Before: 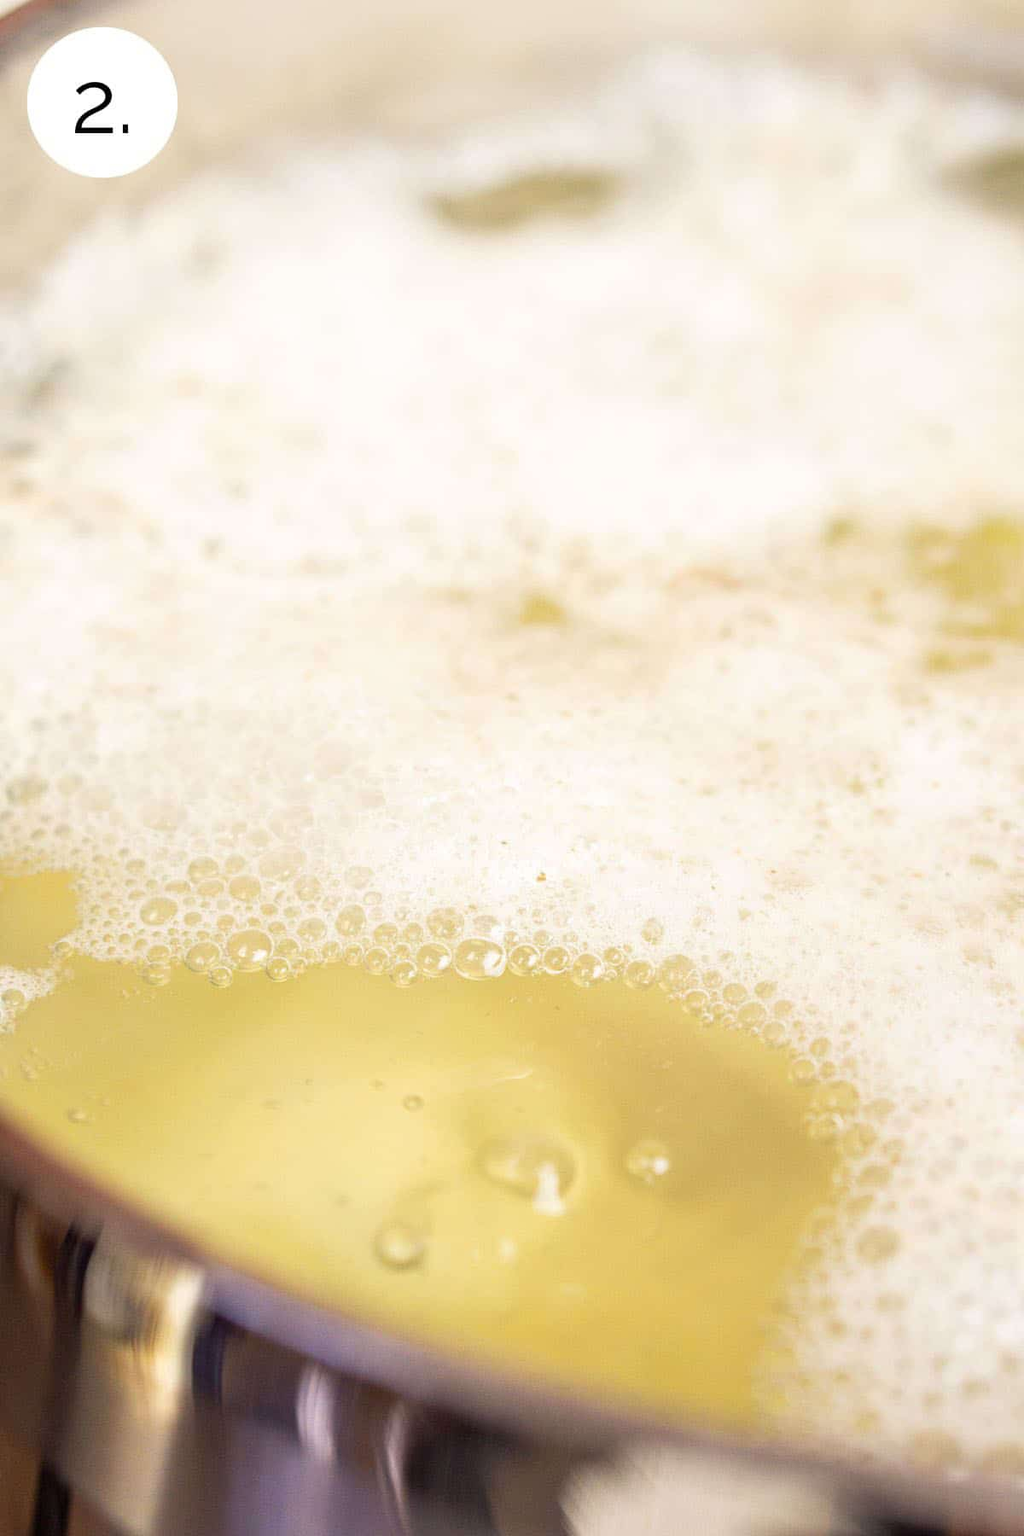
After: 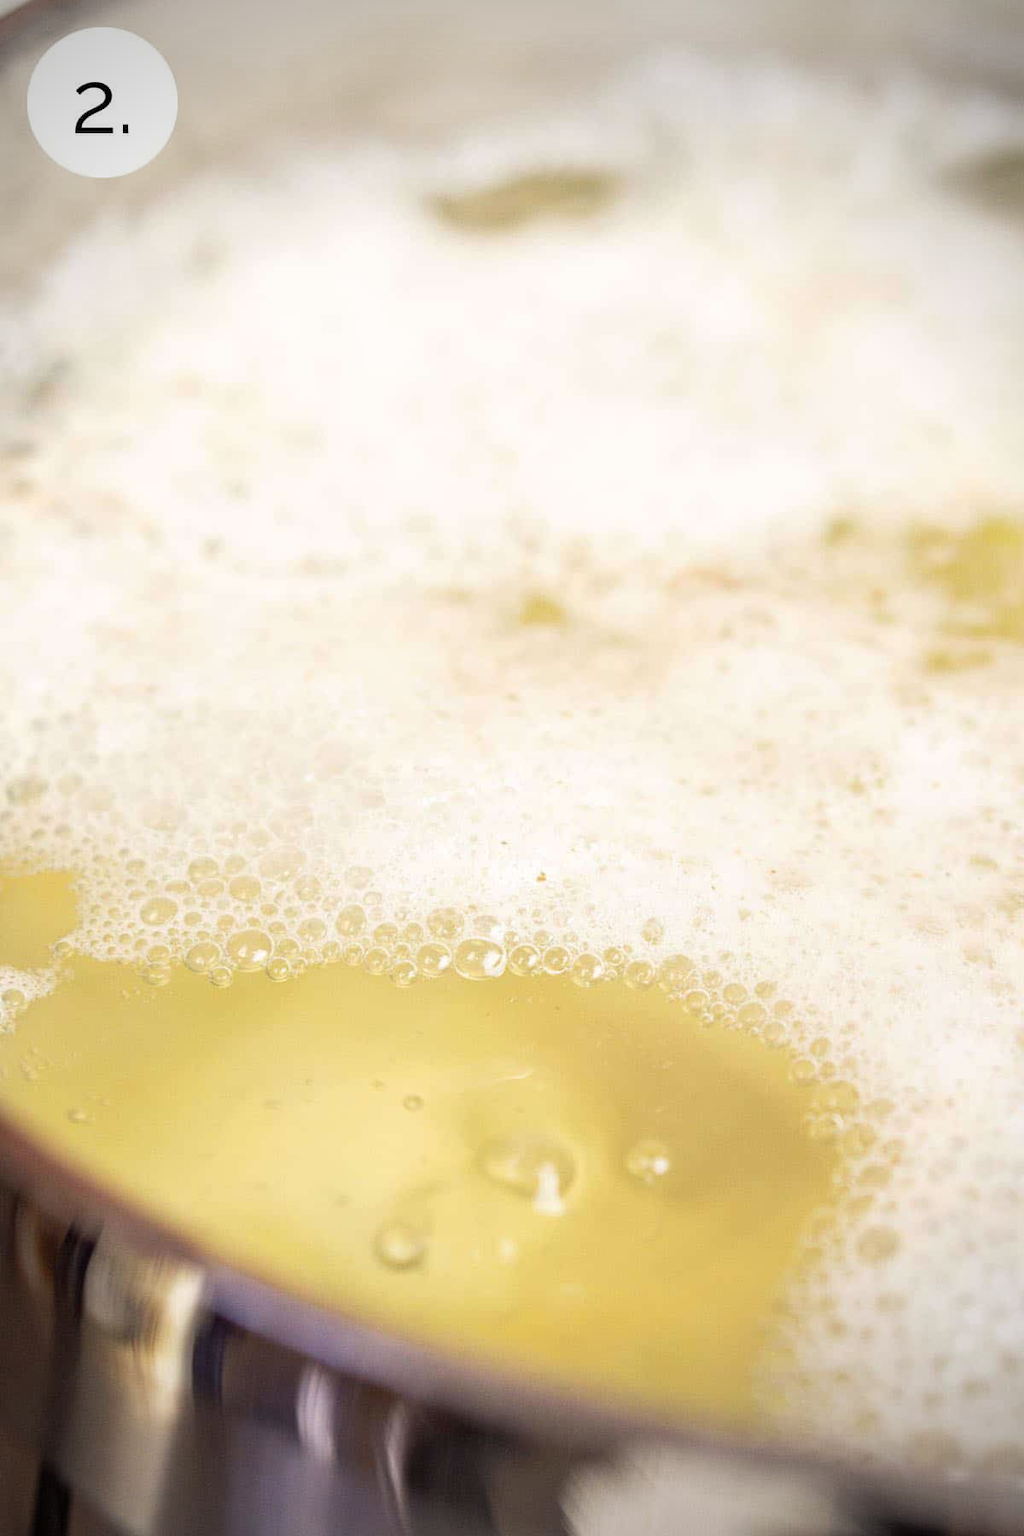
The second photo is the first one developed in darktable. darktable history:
vignetting: fall-off start 72.93%, brightness -0.521, saturation -0.507, center (0, 0.009)
